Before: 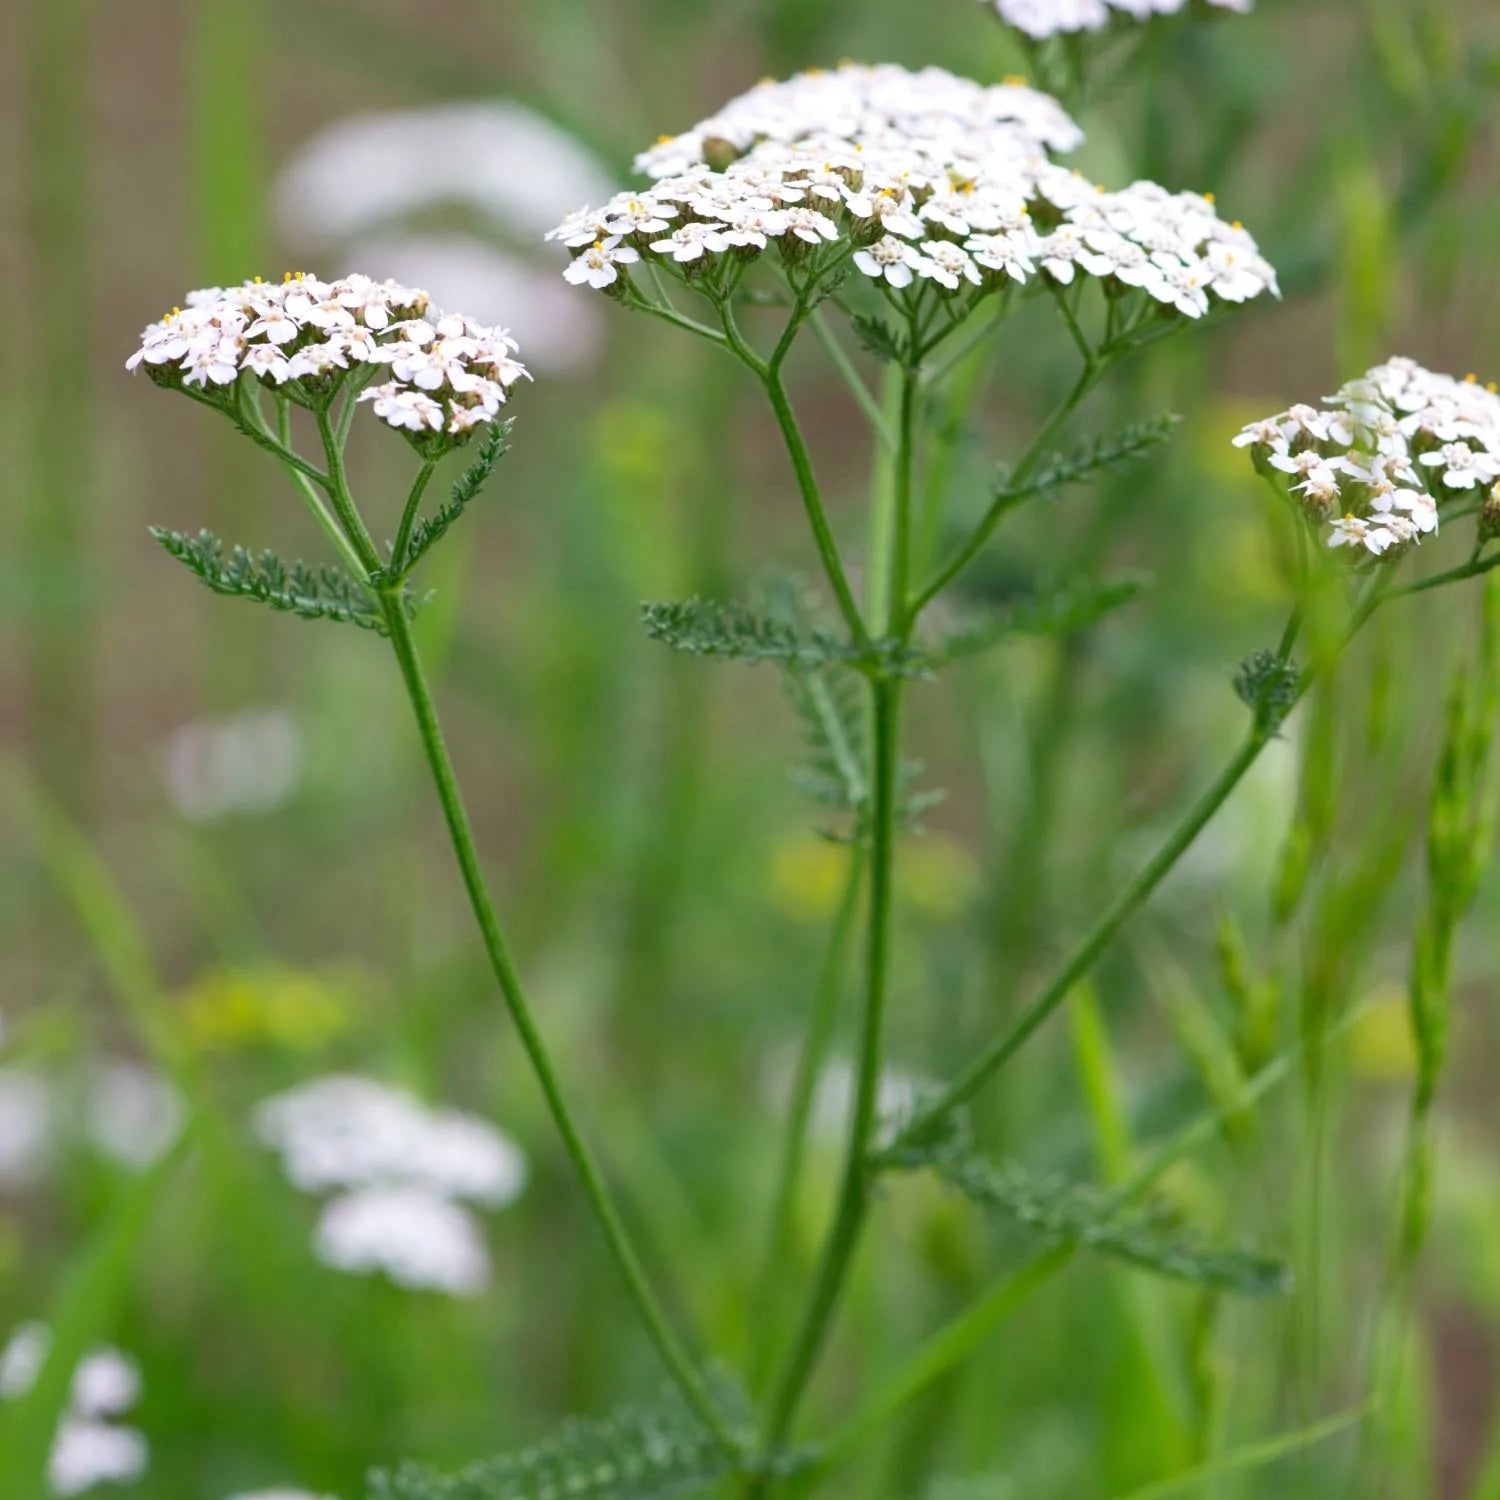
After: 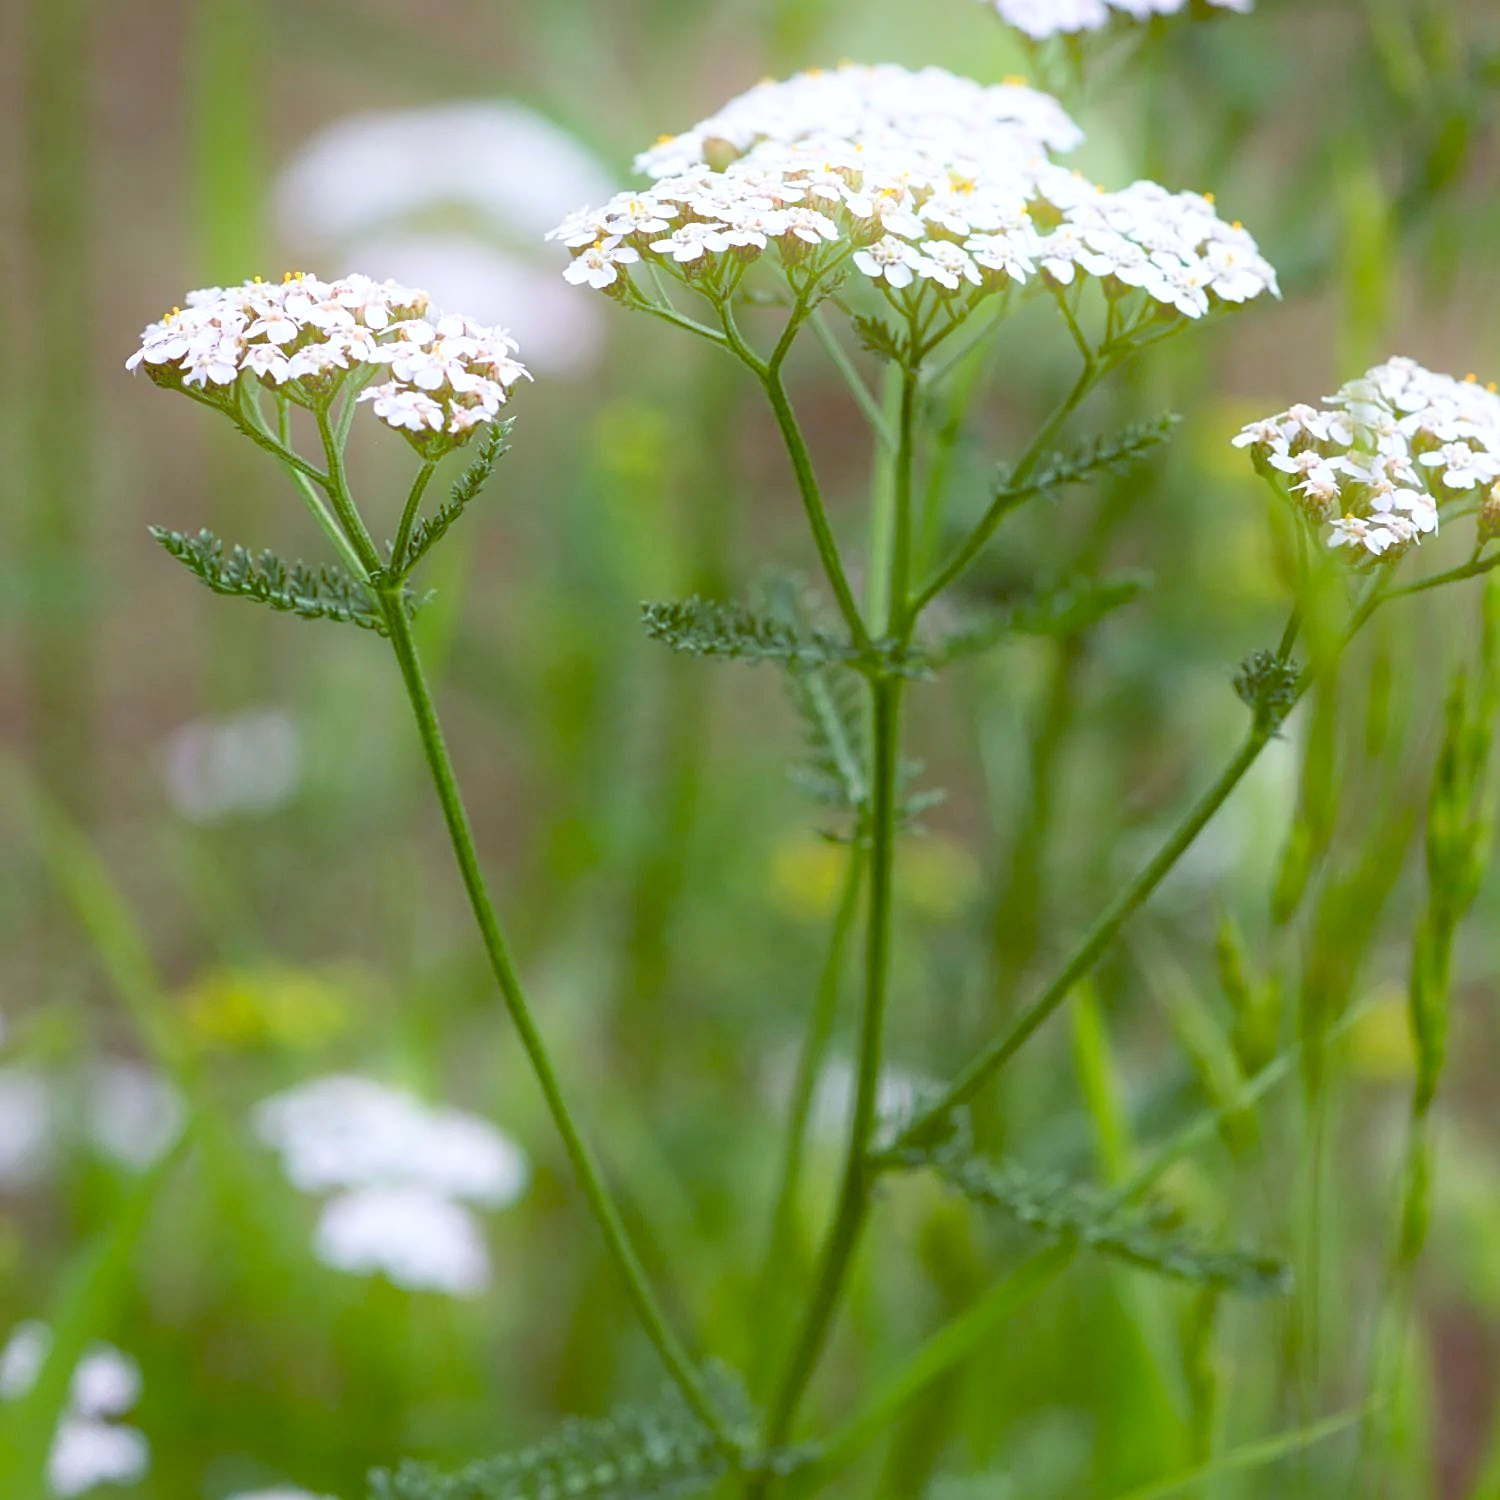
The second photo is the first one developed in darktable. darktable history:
bloom: on, module defaults
color balance: lift [1, 1.015, 1.004, 0.985], gamma [1, 0.958, 0.971, 1.042], gain [1, 0.956, 0.977, 1.044]
sharpen: on, module defaults
